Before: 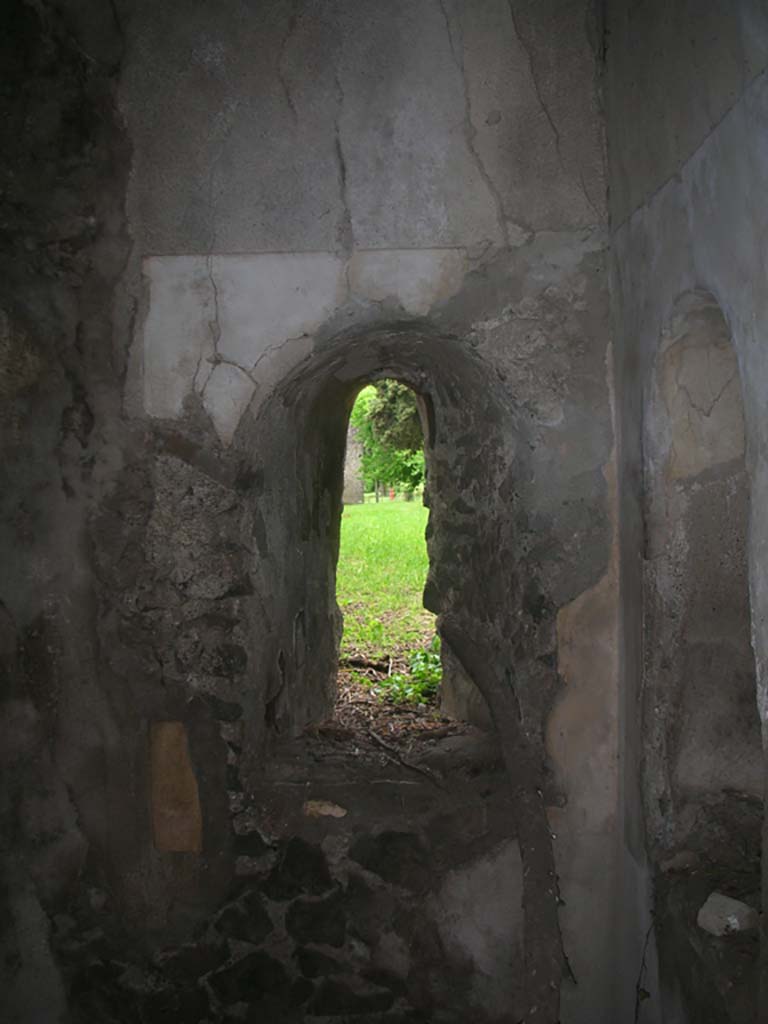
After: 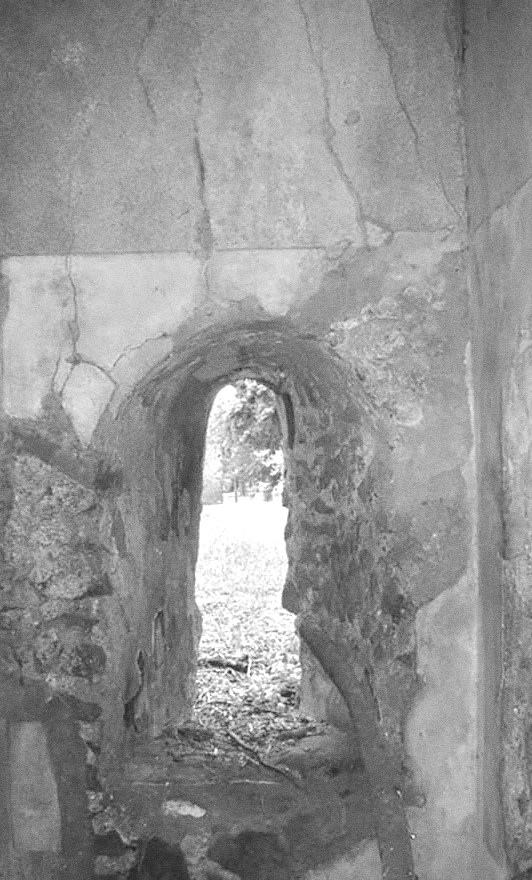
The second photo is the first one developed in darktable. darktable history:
shadows and highlights: shadows 30.86, highlights 0, soften with gaussian
local contrast: detail 130%
tone equalizer: -7 EV 0.15 EV, -6 EV 0.6 EV, -5 EV 1.15 EV, -4 EV 1.33 EV, -3 EV 1.15 EV, -2 EV 0.6 EV, -1 EV 0.15 EV, mask exposure compensation -0.5 EV
monochrome: on, module defaults
white balance: red 1.009, blue 0.985
colorize: saturation 60%, source mix 100%
grain: coarseness 0.09 ISO
crop: left 18.479%, right 12.2%, bottom 13.971%
